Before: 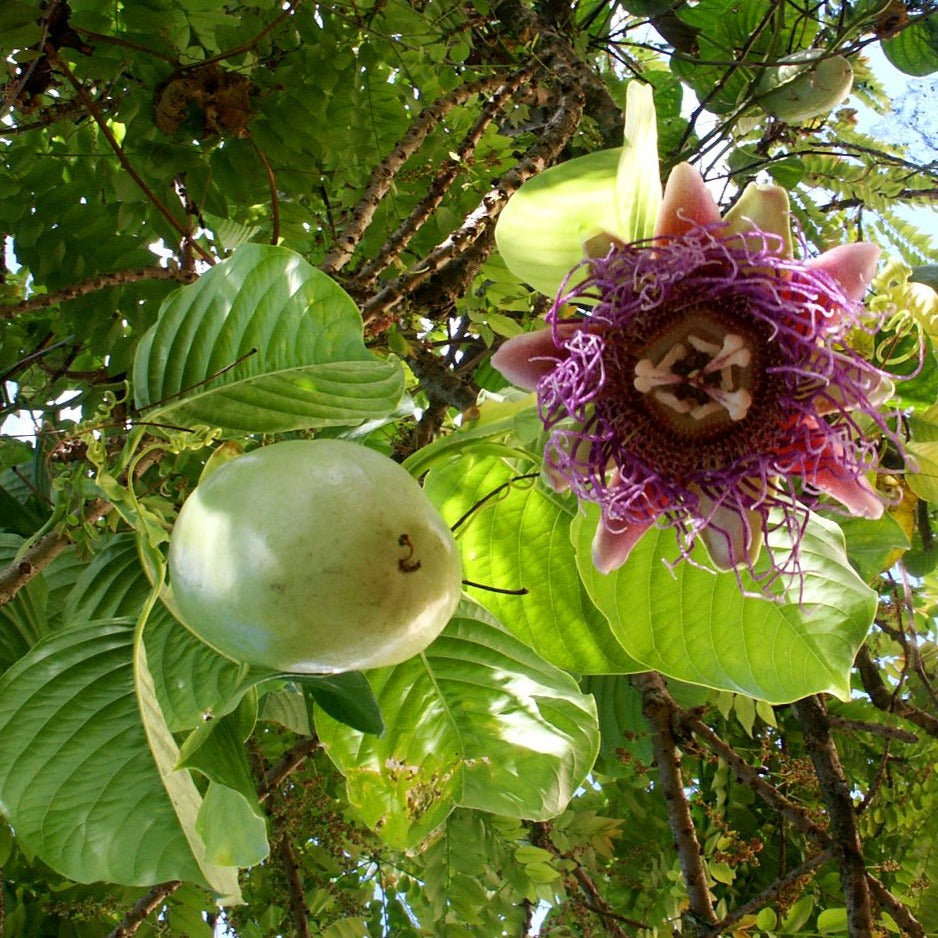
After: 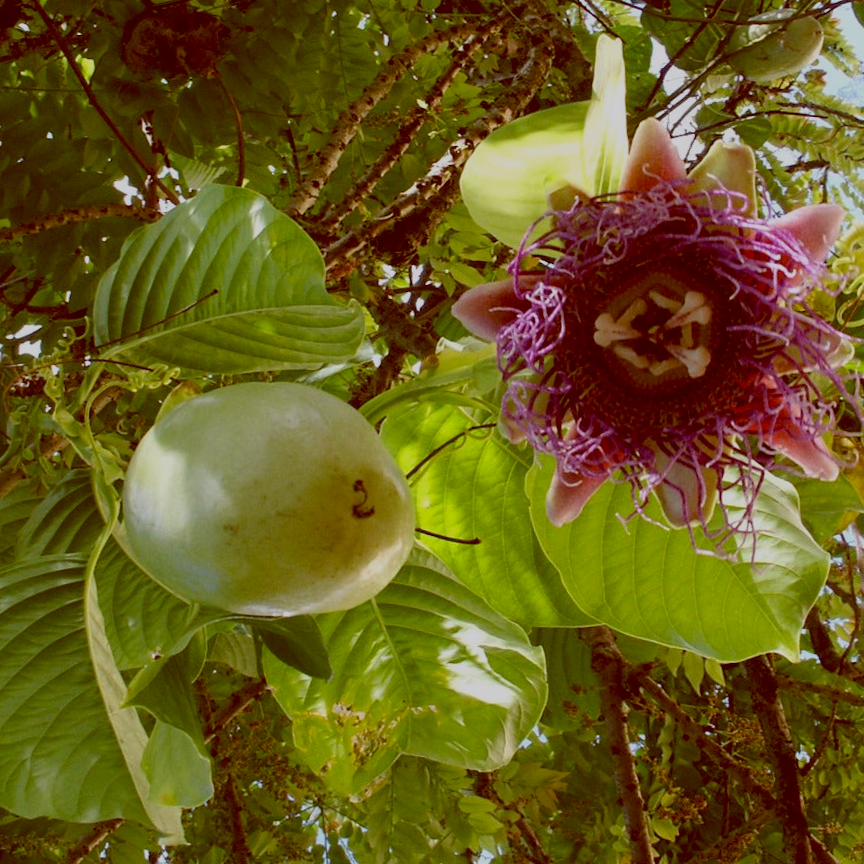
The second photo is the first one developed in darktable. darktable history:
exposure: black level correction 0, exposure -0.721 EV, compensate highlight preservation false
crop and rotate: angle -1.96°, left 3.097%, top 4.154%, right 1.586%, bottom 0.529%
color balance: lift [1, 1.011, 0.999, 0.989], gamma [1.109, 1.045, 1.039, 0.955], gain [0.917, 0.936, 0.952, 1.064], contrast 2.32%, contrast fulcrum 19%, output saturation 101%
